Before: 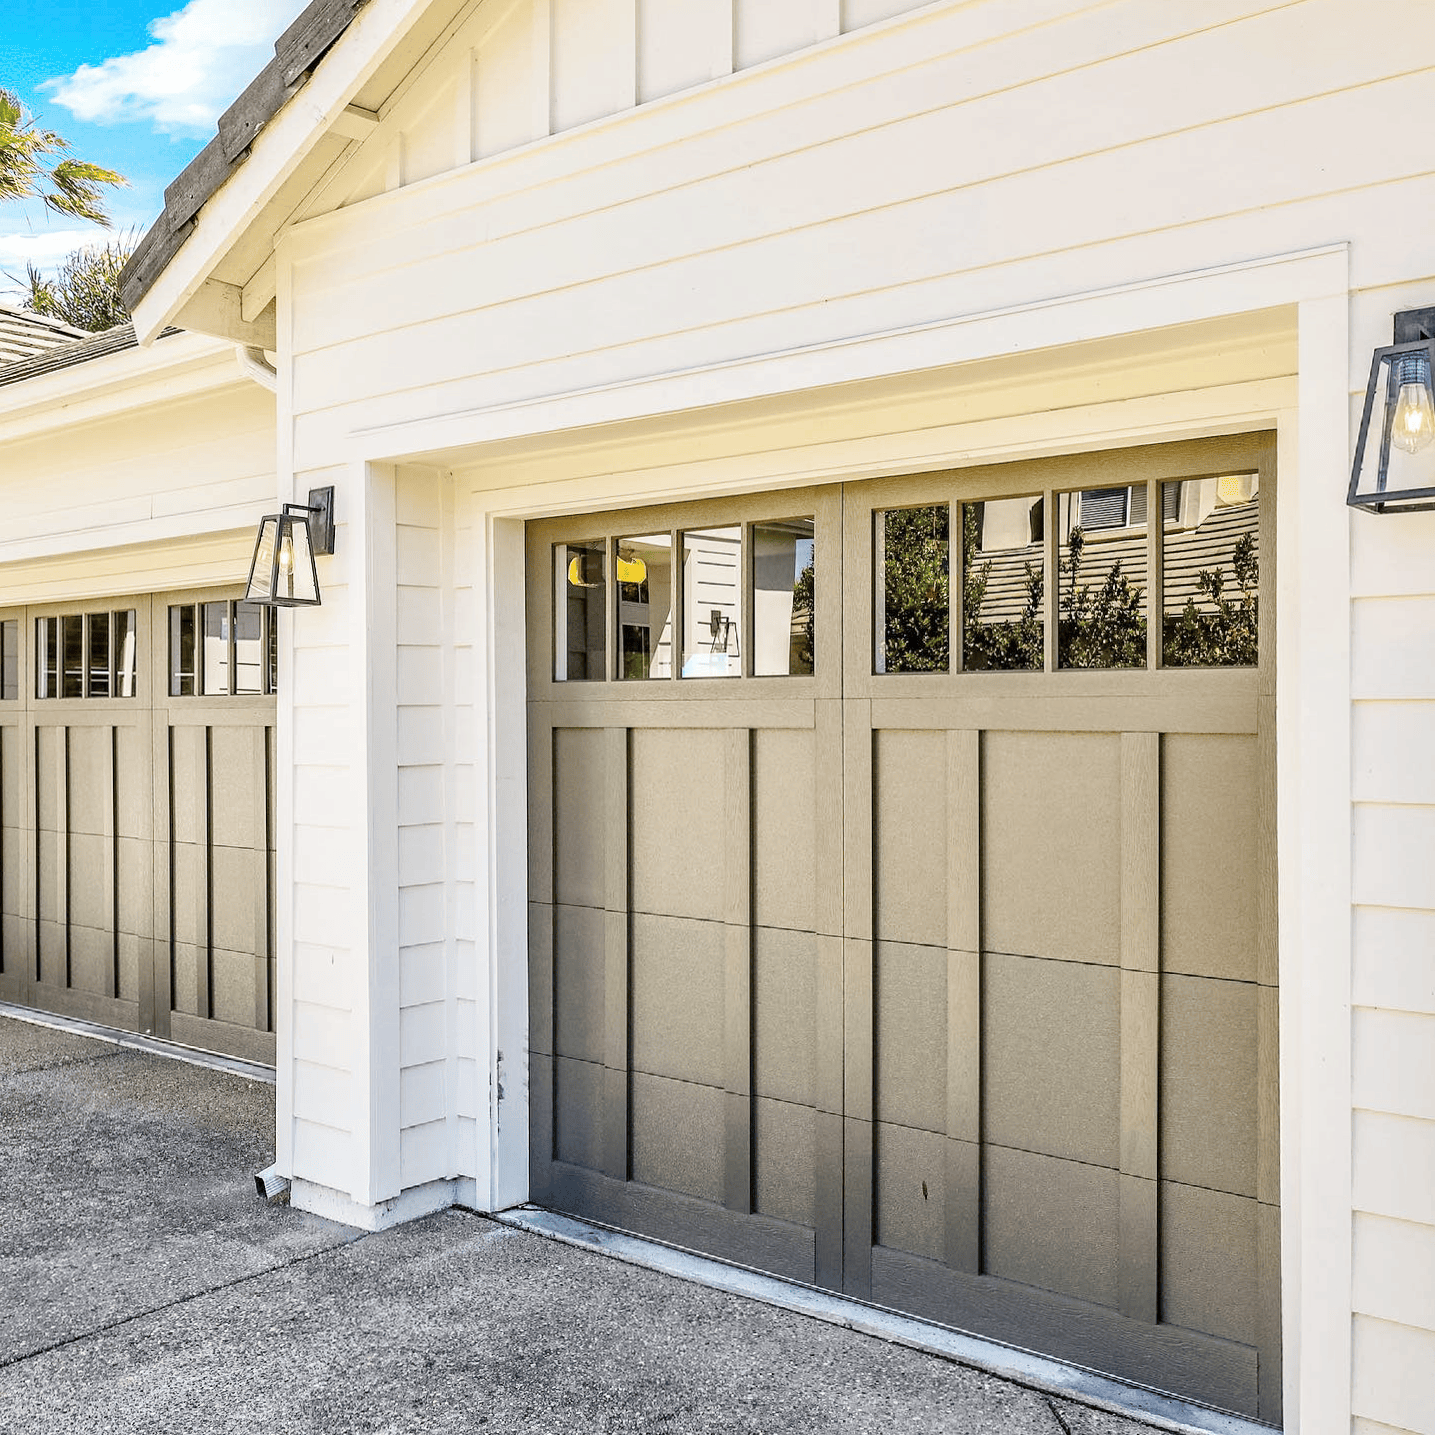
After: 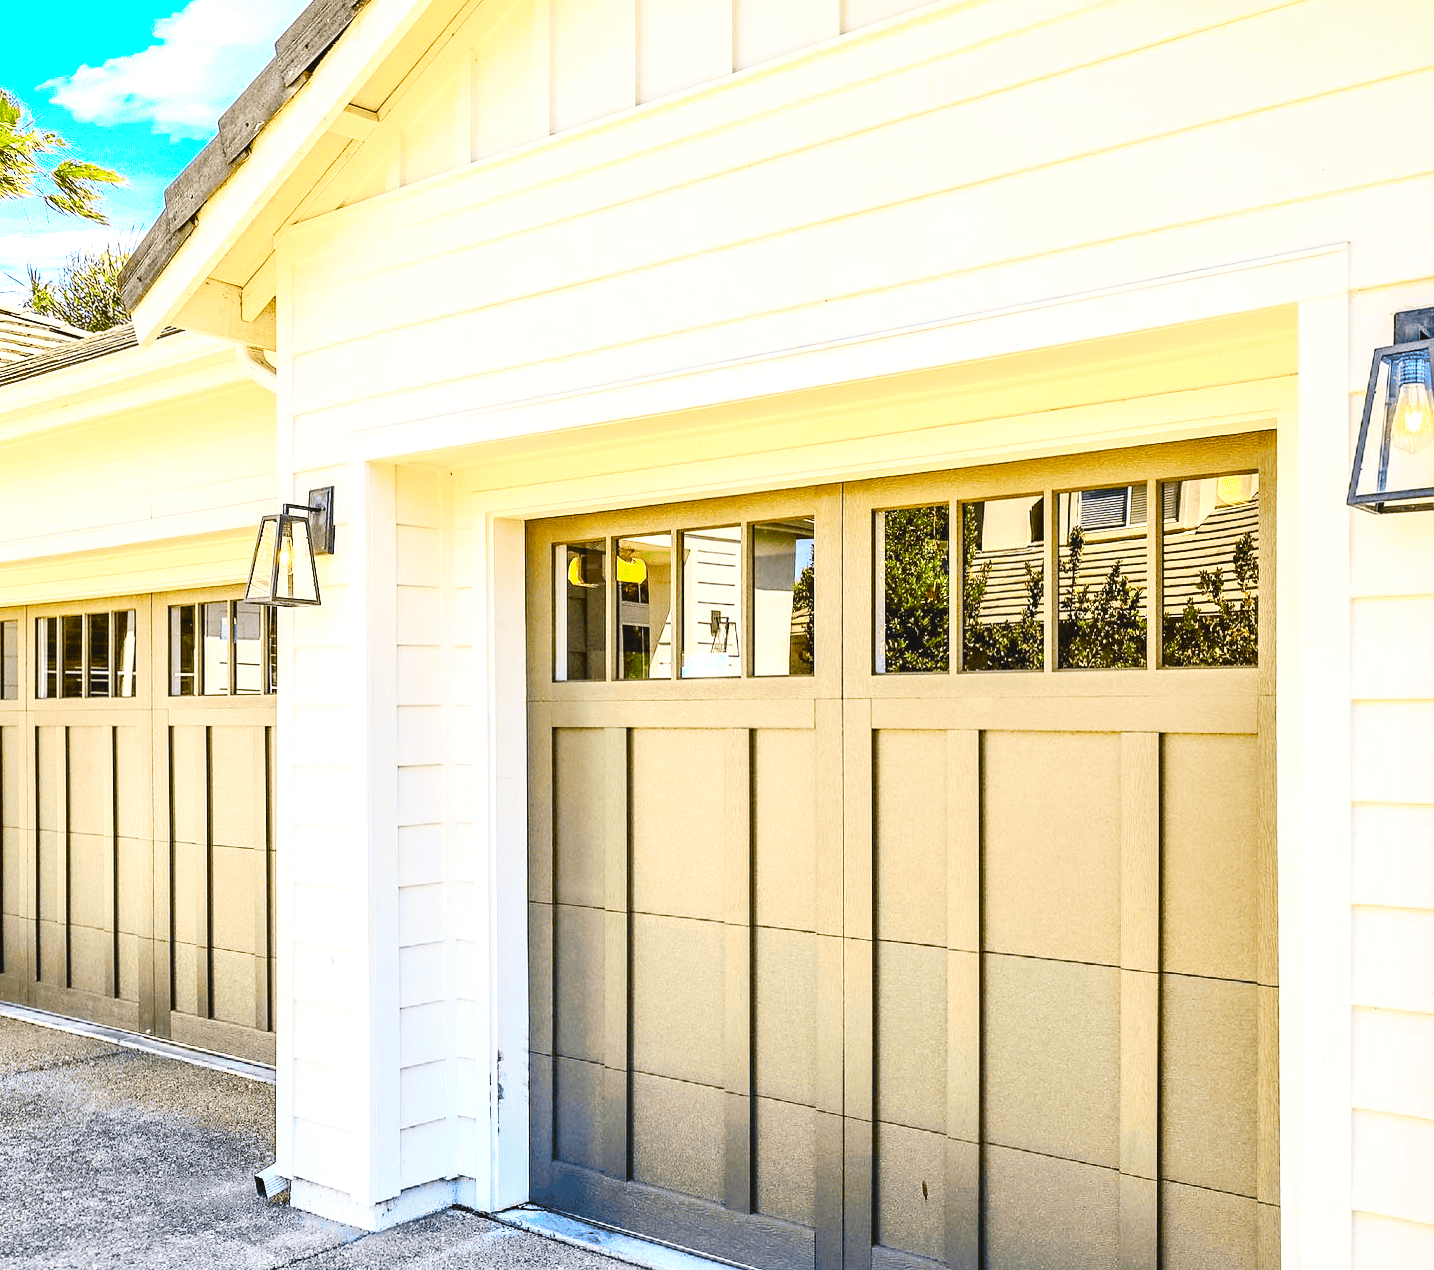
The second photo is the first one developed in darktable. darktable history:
contrast brightness saturation: contrast 0.203, brightness 0.201, saturation 0.795
tone equalizer: -8 EV -0.427 EV, -7 EV -0.368 EV, -6 EV -0.323 EV, -5 EV -0.182 EV, -3 EV 0.219 EV, -2 EV 0.327 EV, -1 EV 0.411 EV, +0 EV 0.431 EV, edges refinement/feathering 500, mask exposure compensation -1.57 EV, preserve details no
crop and rotate: top 0%, bottom 11.473%
color balance rgb: global offset › luminance 0.266%, global offset › hue 171.57°, perceptual saturation grading › global saturation 20%, perceptual saturation grading › highlights -50.113%, perceptual saturation grading › shadows 31.087%, global vibrance 31.794%
